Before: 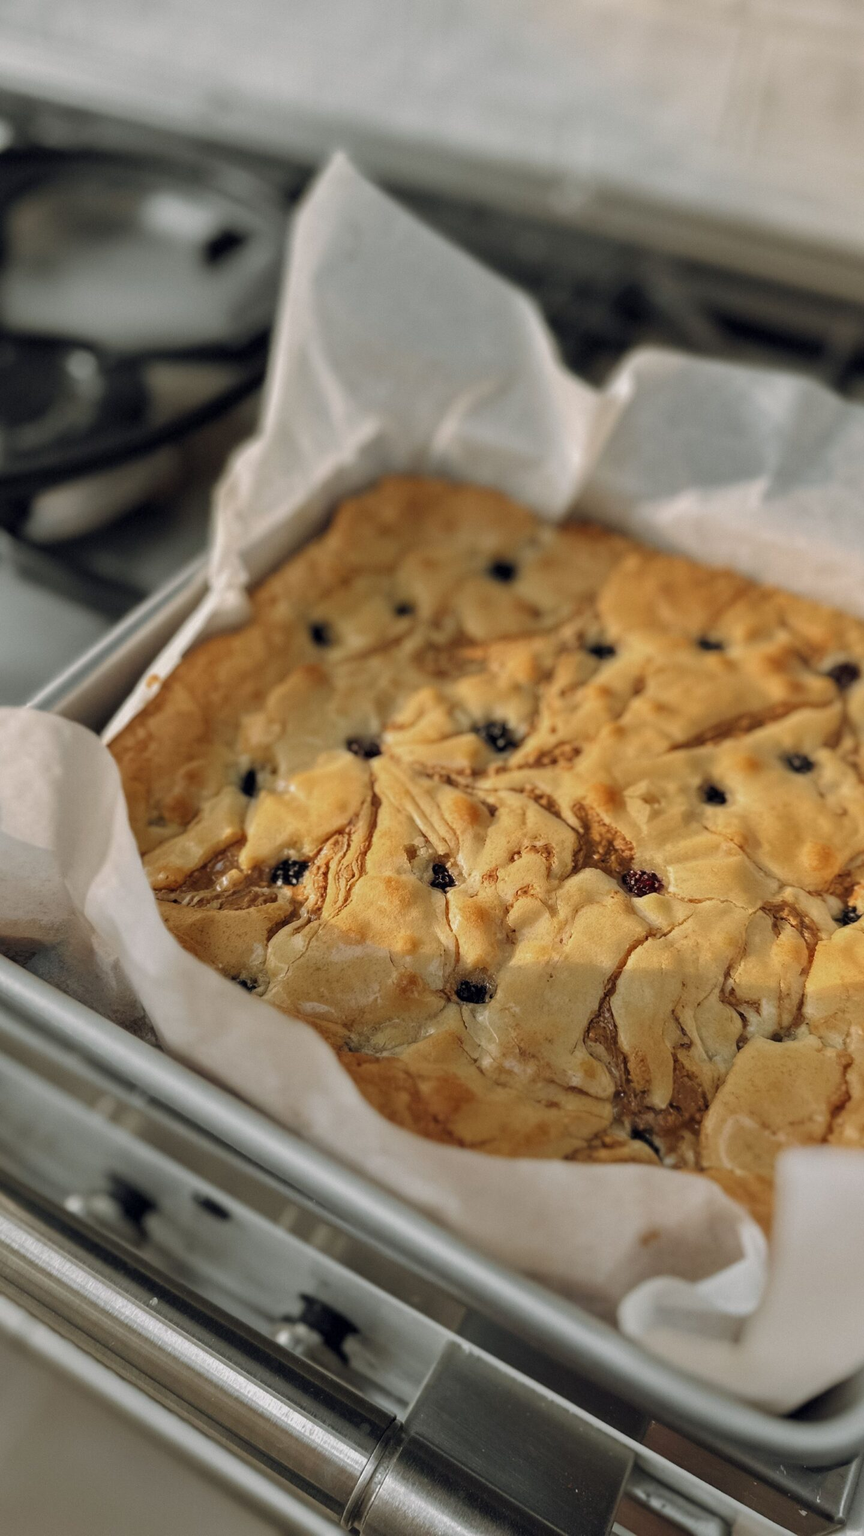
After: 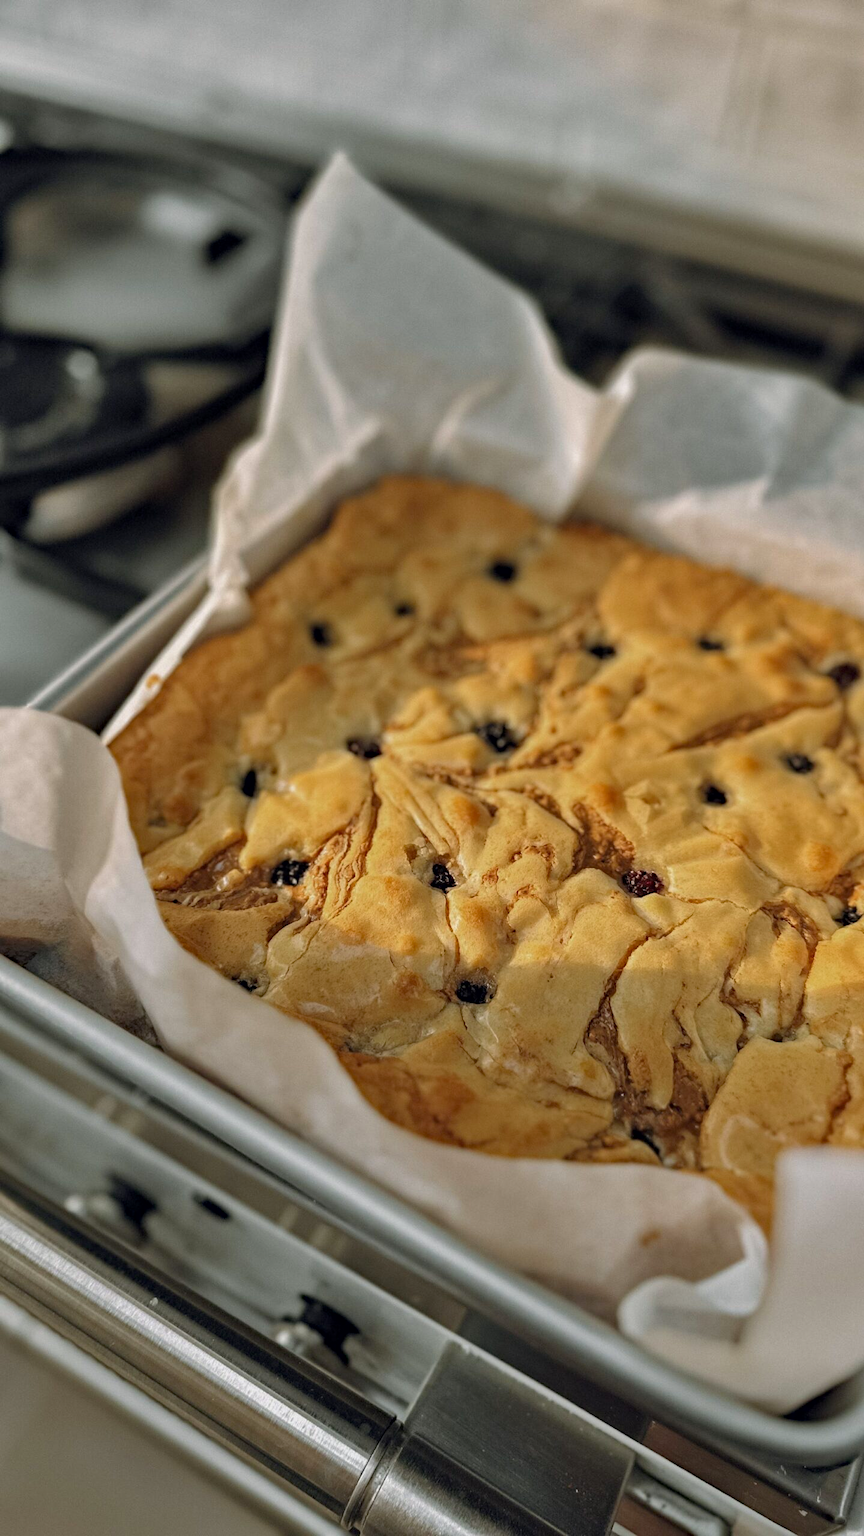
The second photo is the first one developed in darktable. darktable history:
shadows and highlights: shadows 40, highlights -54, highlights color adjustment 46%, low approximation 0.01, soften with gaussian
haze removal: strength 0.29, distance 0.25, compatibility mode true, adaptive false
